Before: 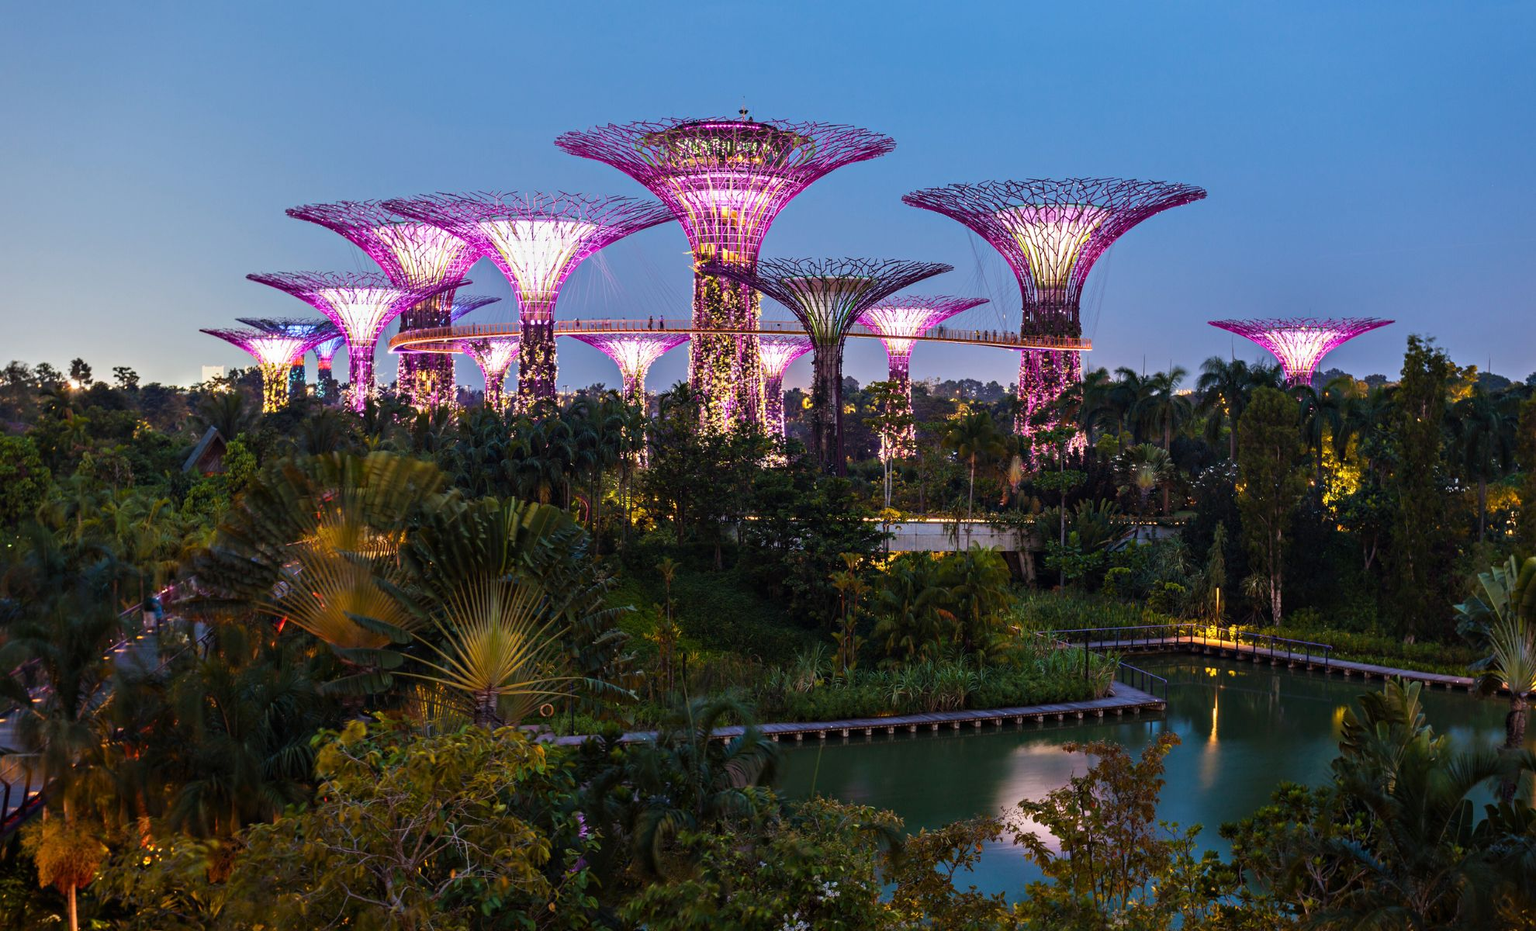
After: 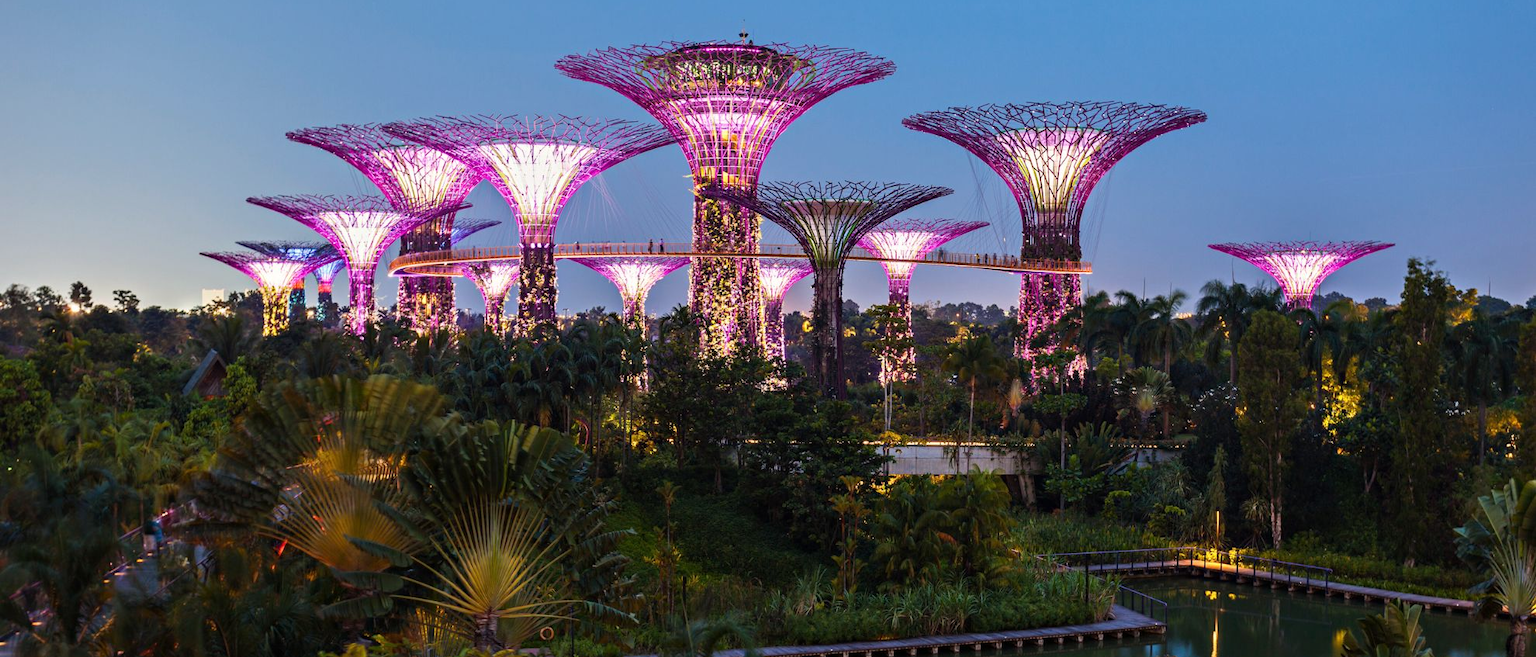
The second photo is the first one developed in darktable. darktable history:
white balance: red 1.009, blue 0.985
crop and rotate: top 8.293%, bottom 20.996%
